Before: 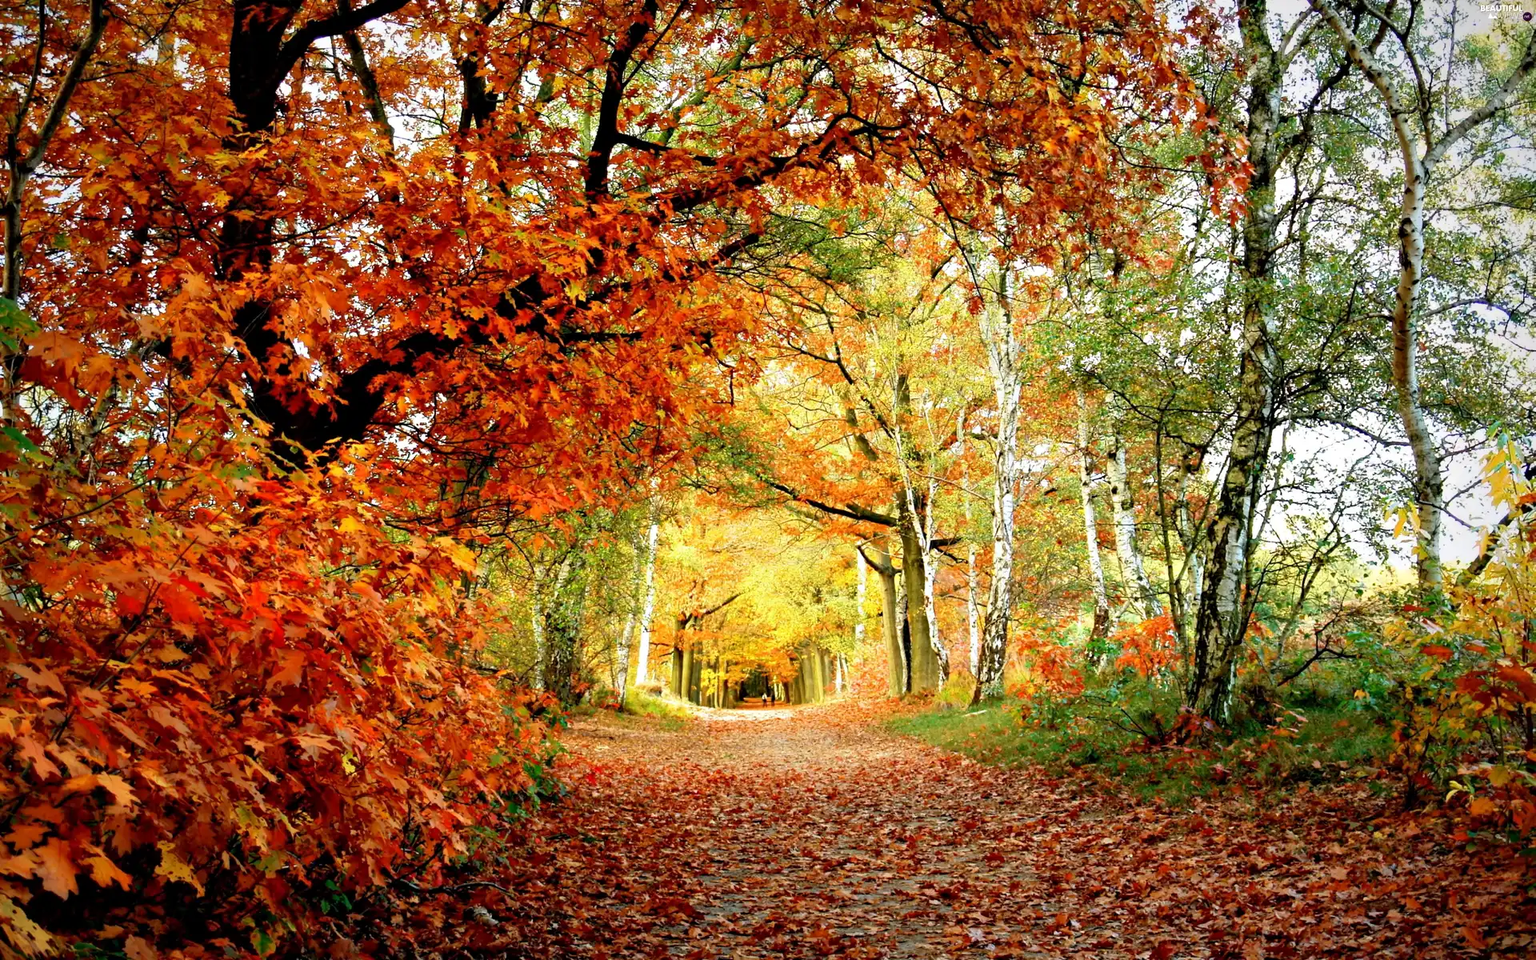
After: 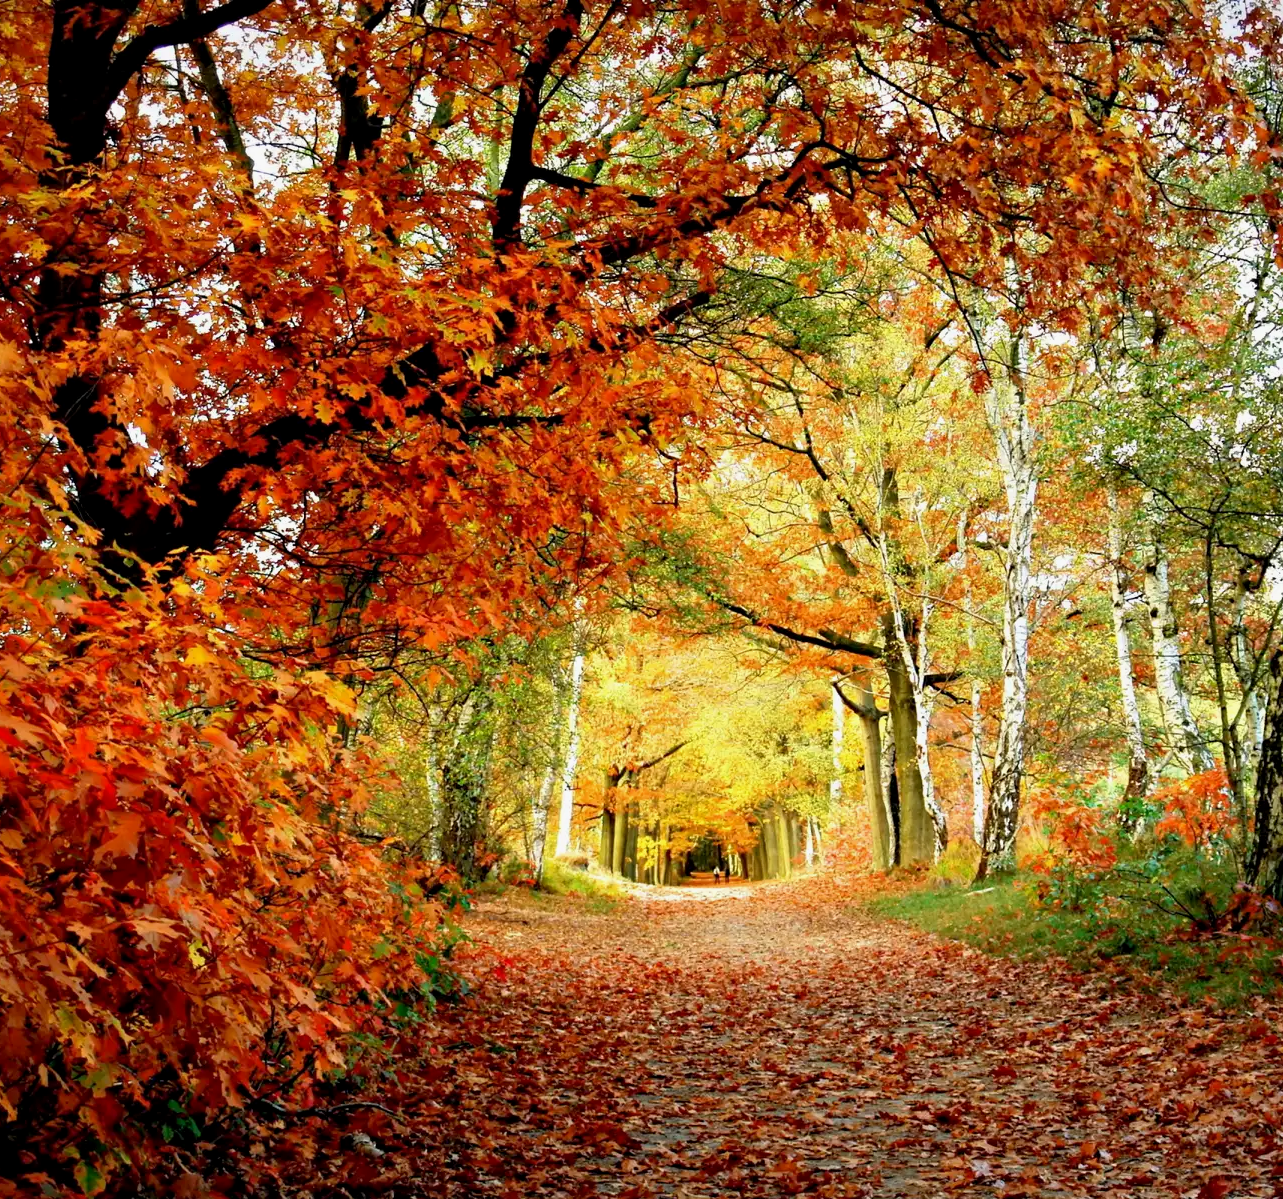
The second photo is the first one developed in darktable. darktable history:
exposure: black level correction 0.002, exposure -0.097 EV, compensate highlight preservation false
crop and rotate: left 12.464%, right 20.686%
